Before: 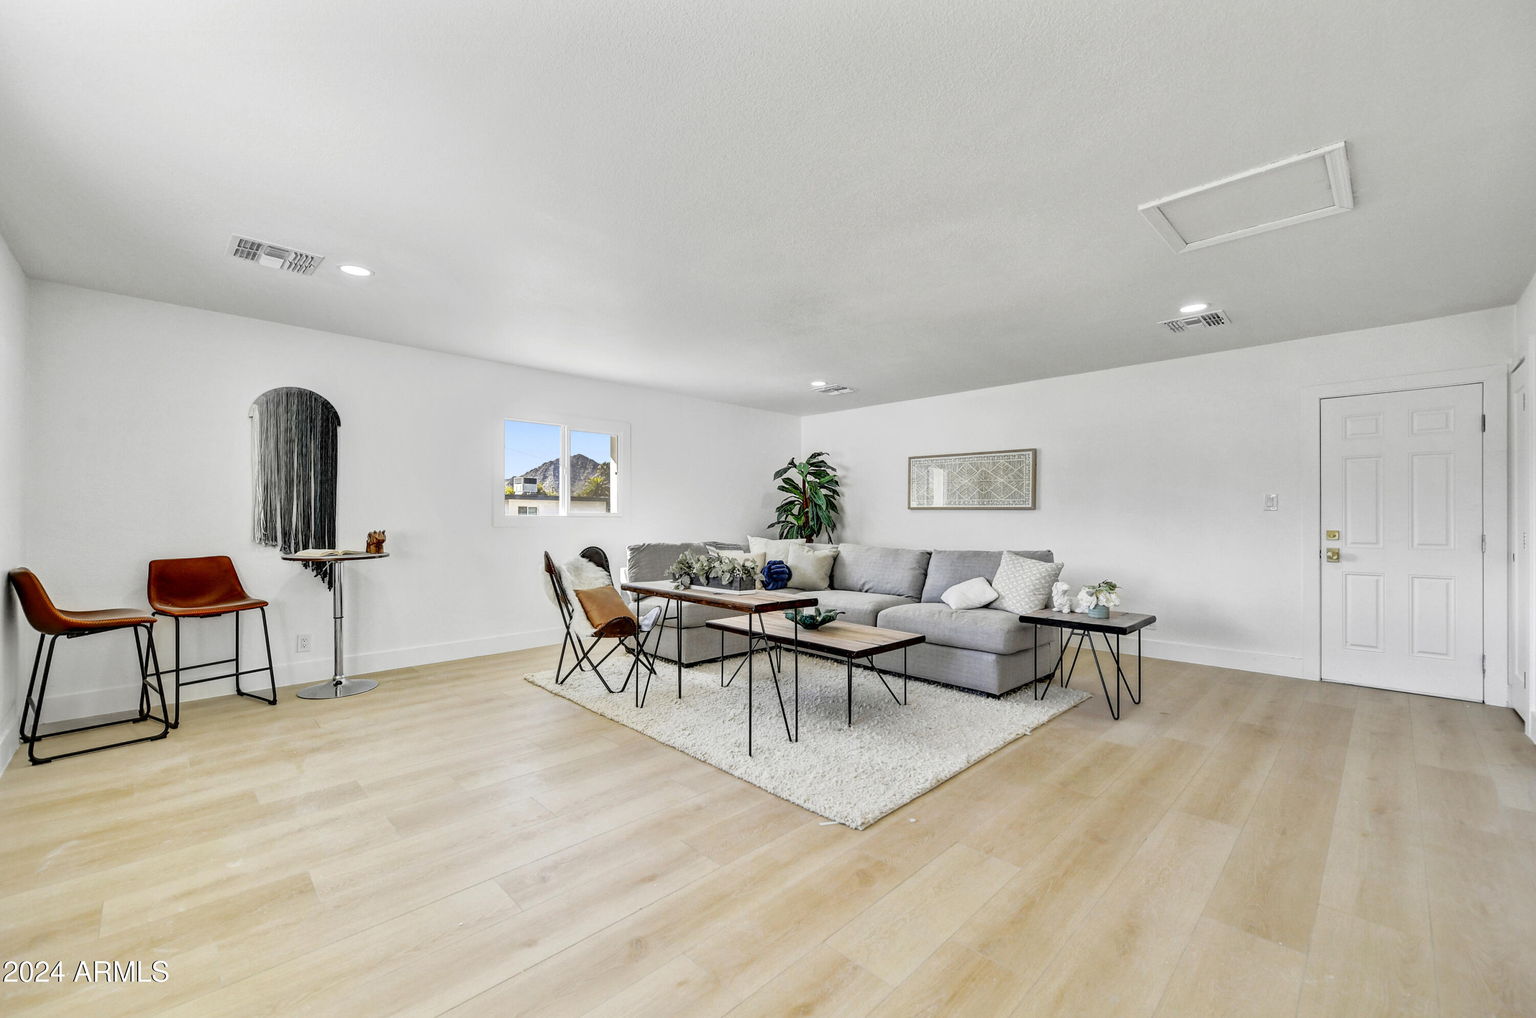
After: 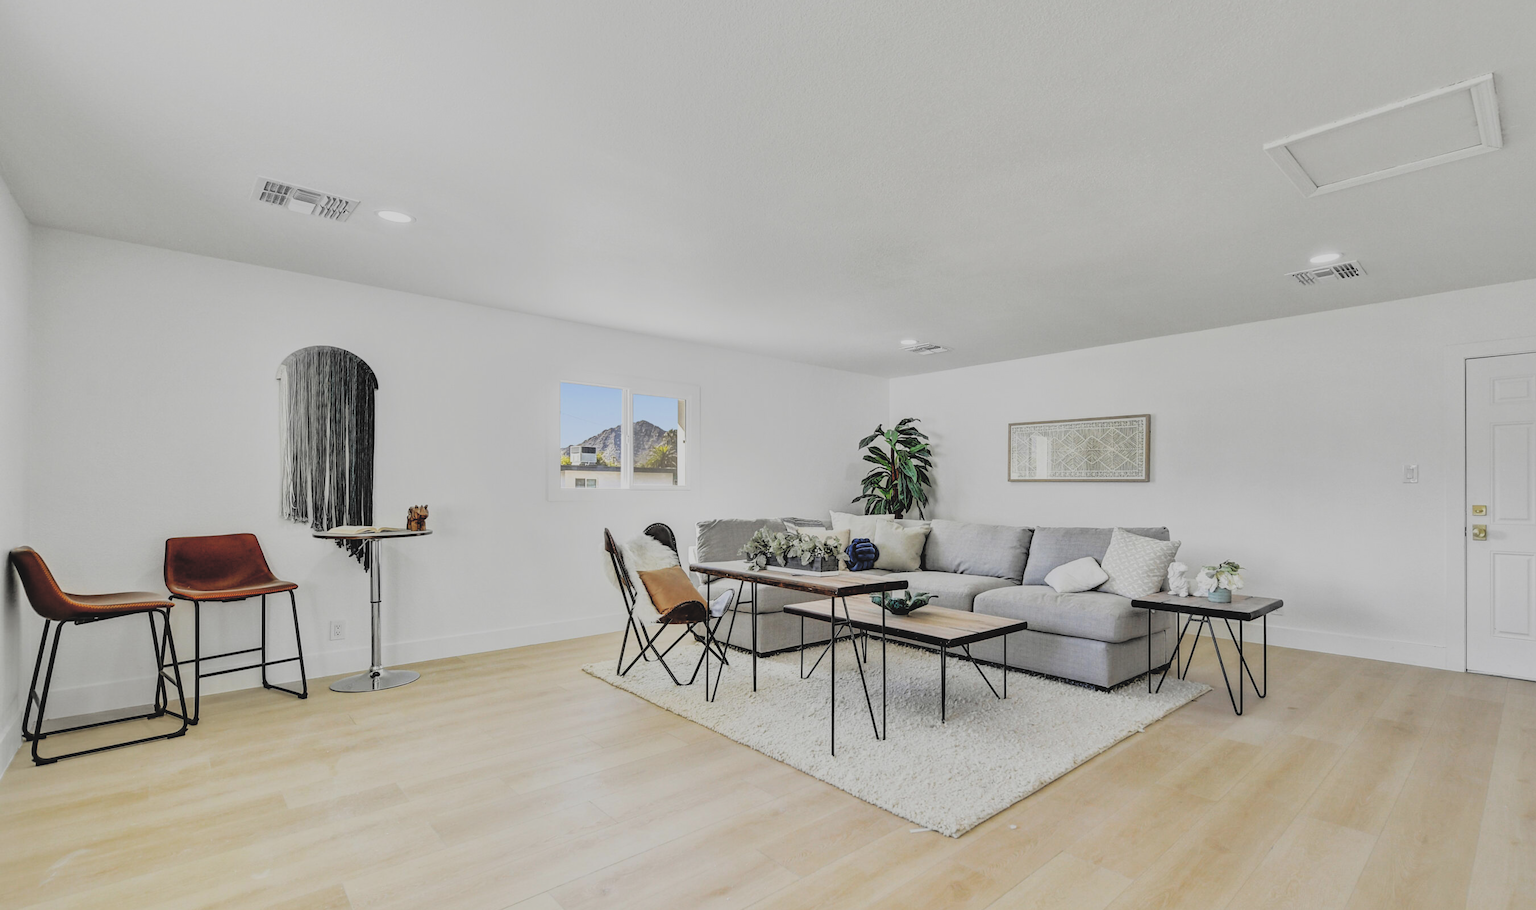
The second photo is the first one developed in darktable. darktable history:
crop: top 7.477%, right 9.9%, bottom 11.96%
filmic rgb: black relative exposure -4.53 EV, white relative exposure 4.78 EV, hardness 2.35, latitude 35.63%, contrast 1.043, highlights saturation mix 1.39%, shadows ↔ highlights balance 1.29%, color science v5 (2021), iterations of high-quality reconstruction 0, contrast in shadows safe, contrast in highlights safe
exposure: black level correction -0.028, compensate highlight preservation false
